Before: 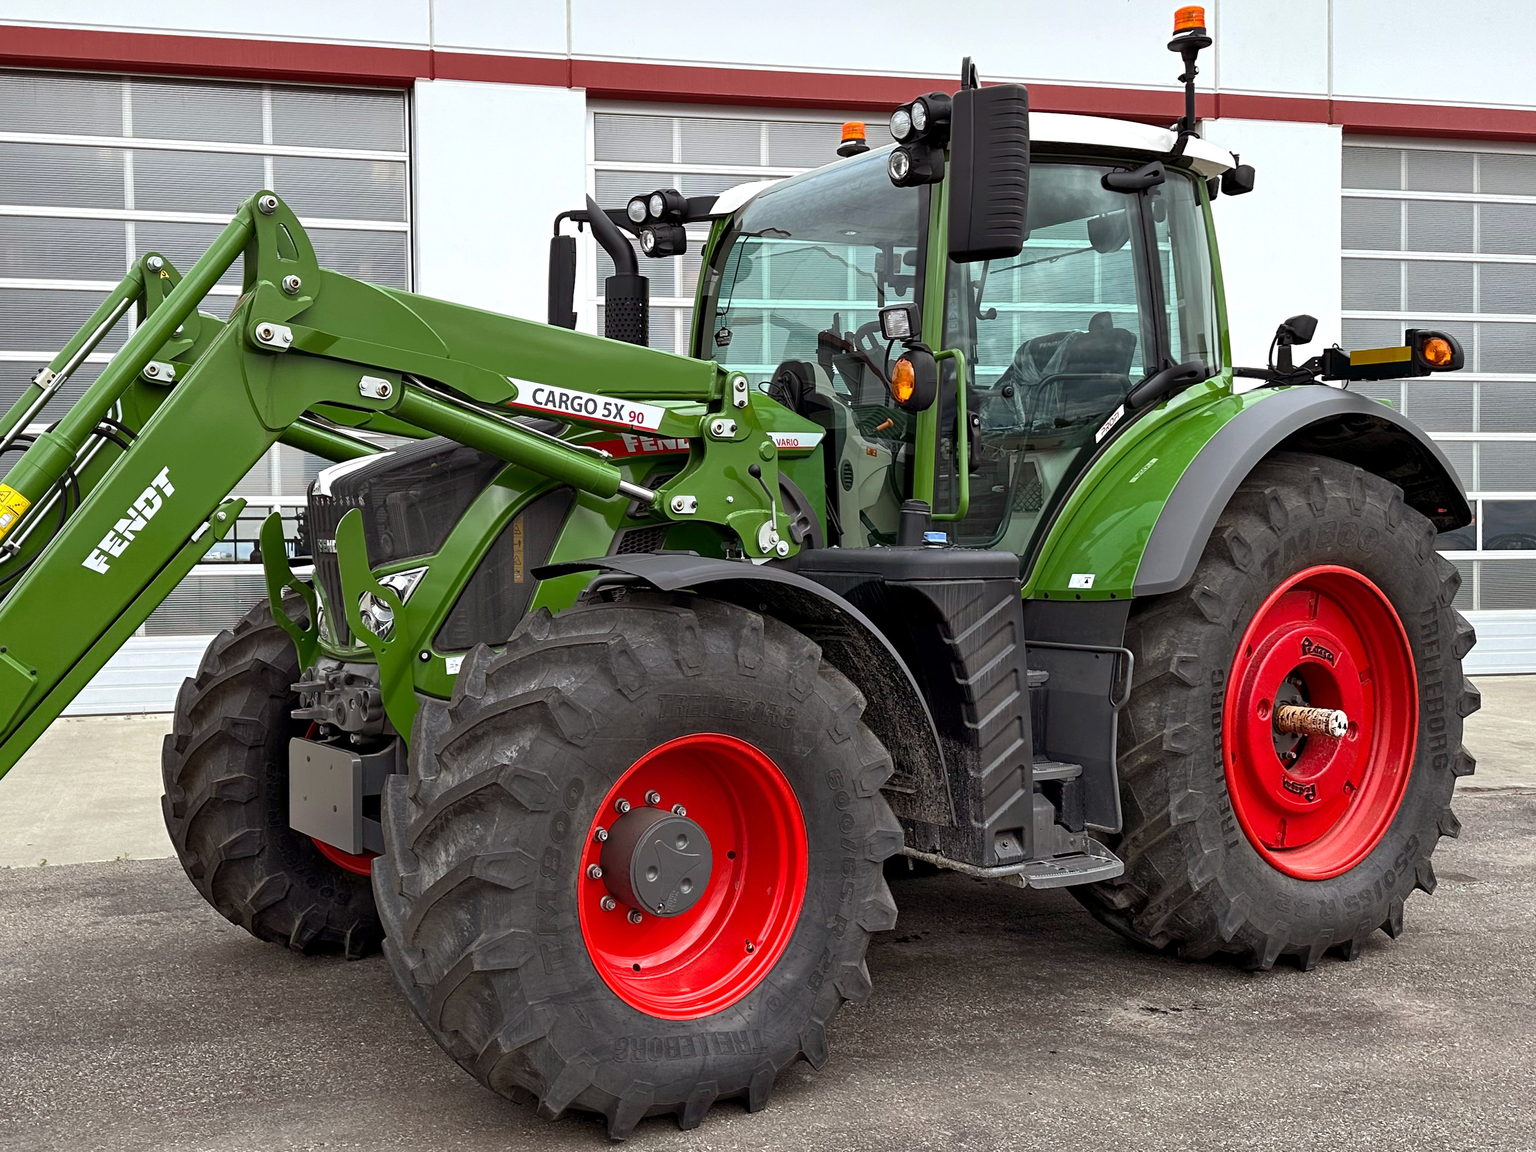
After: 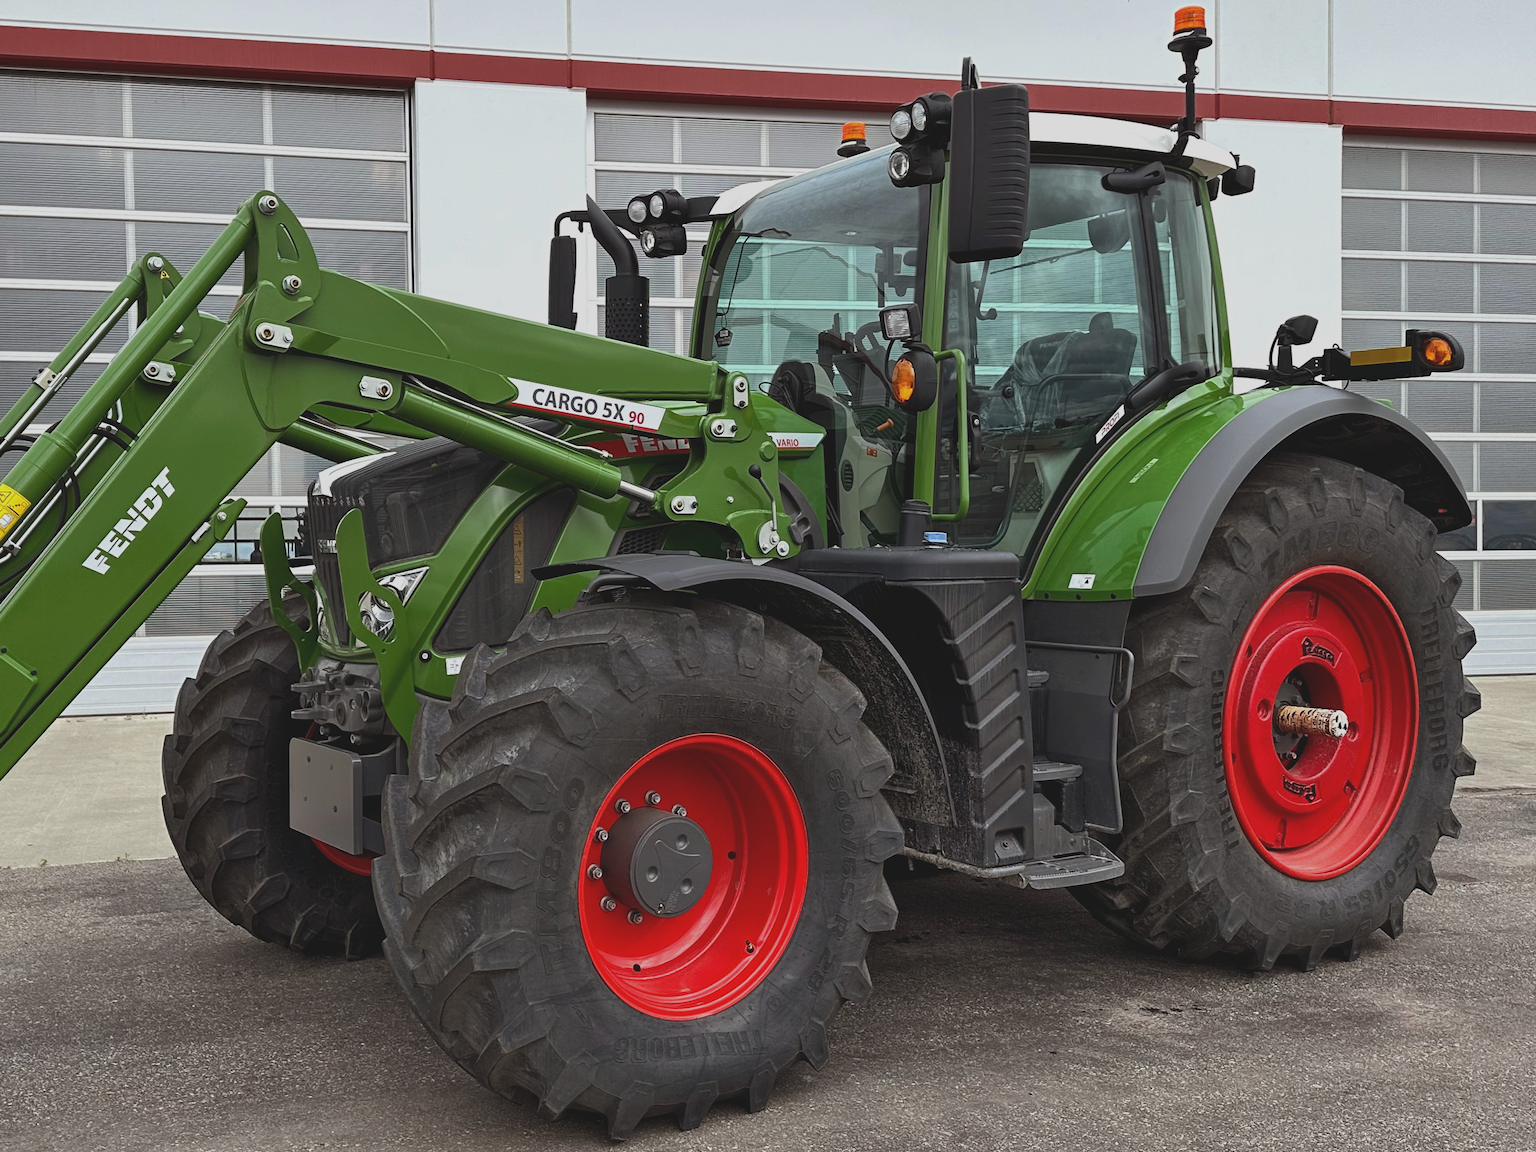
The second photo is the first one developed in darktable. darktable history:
exposure: black level correction -0.015, exposure -0.519 EV, compensate highlight preservation false
